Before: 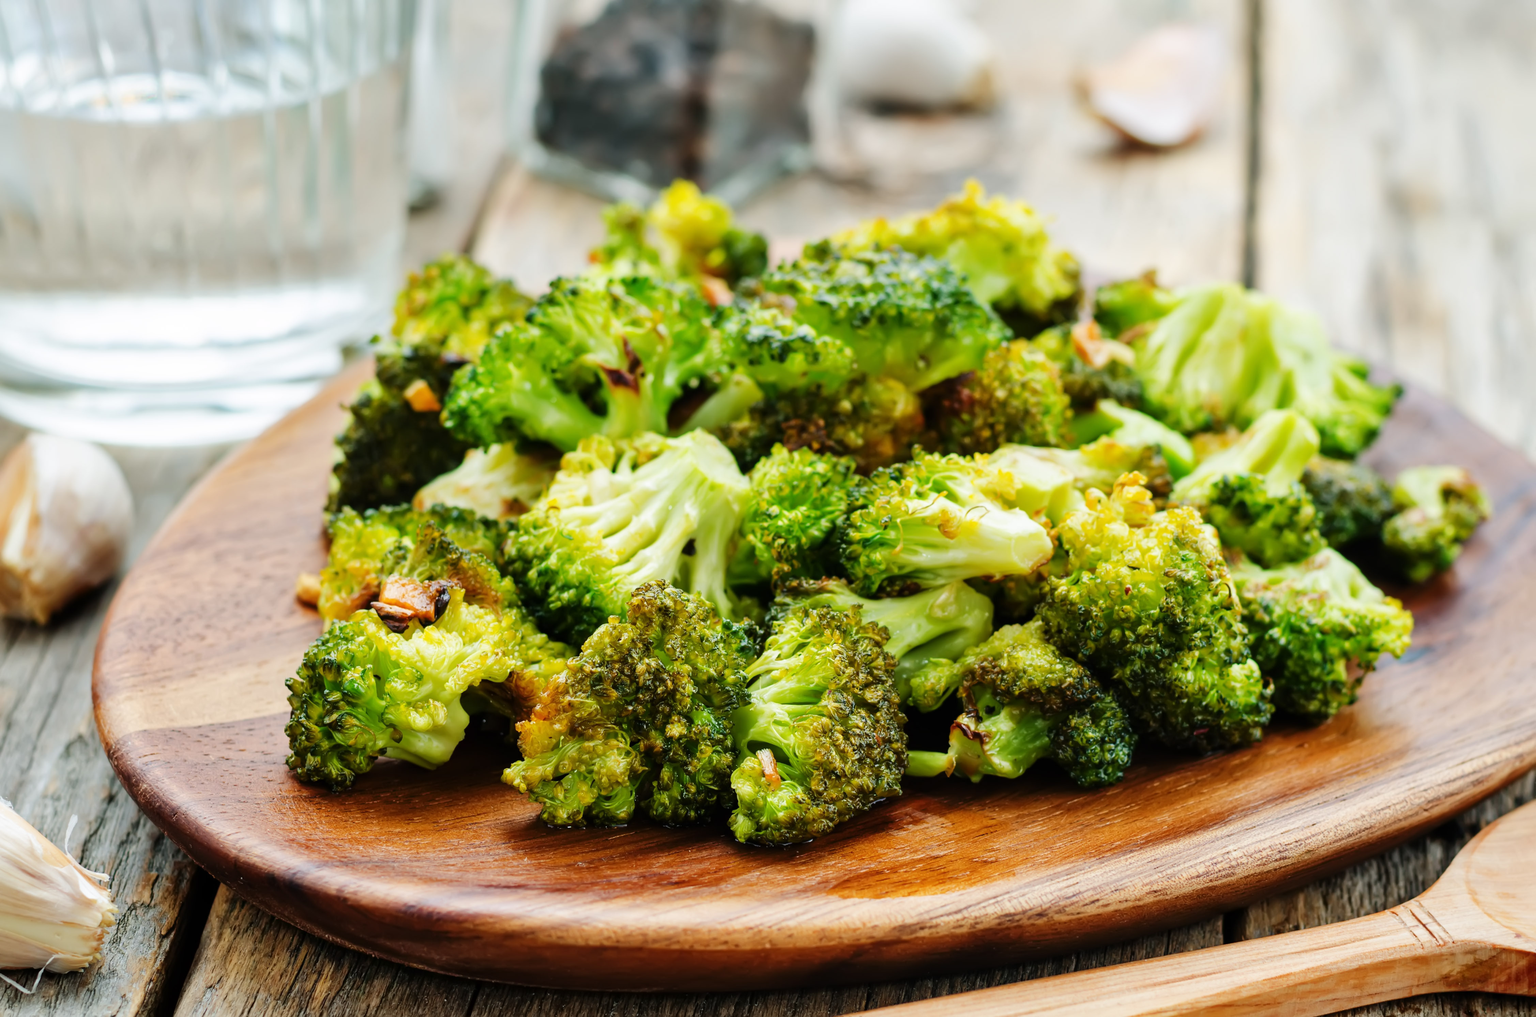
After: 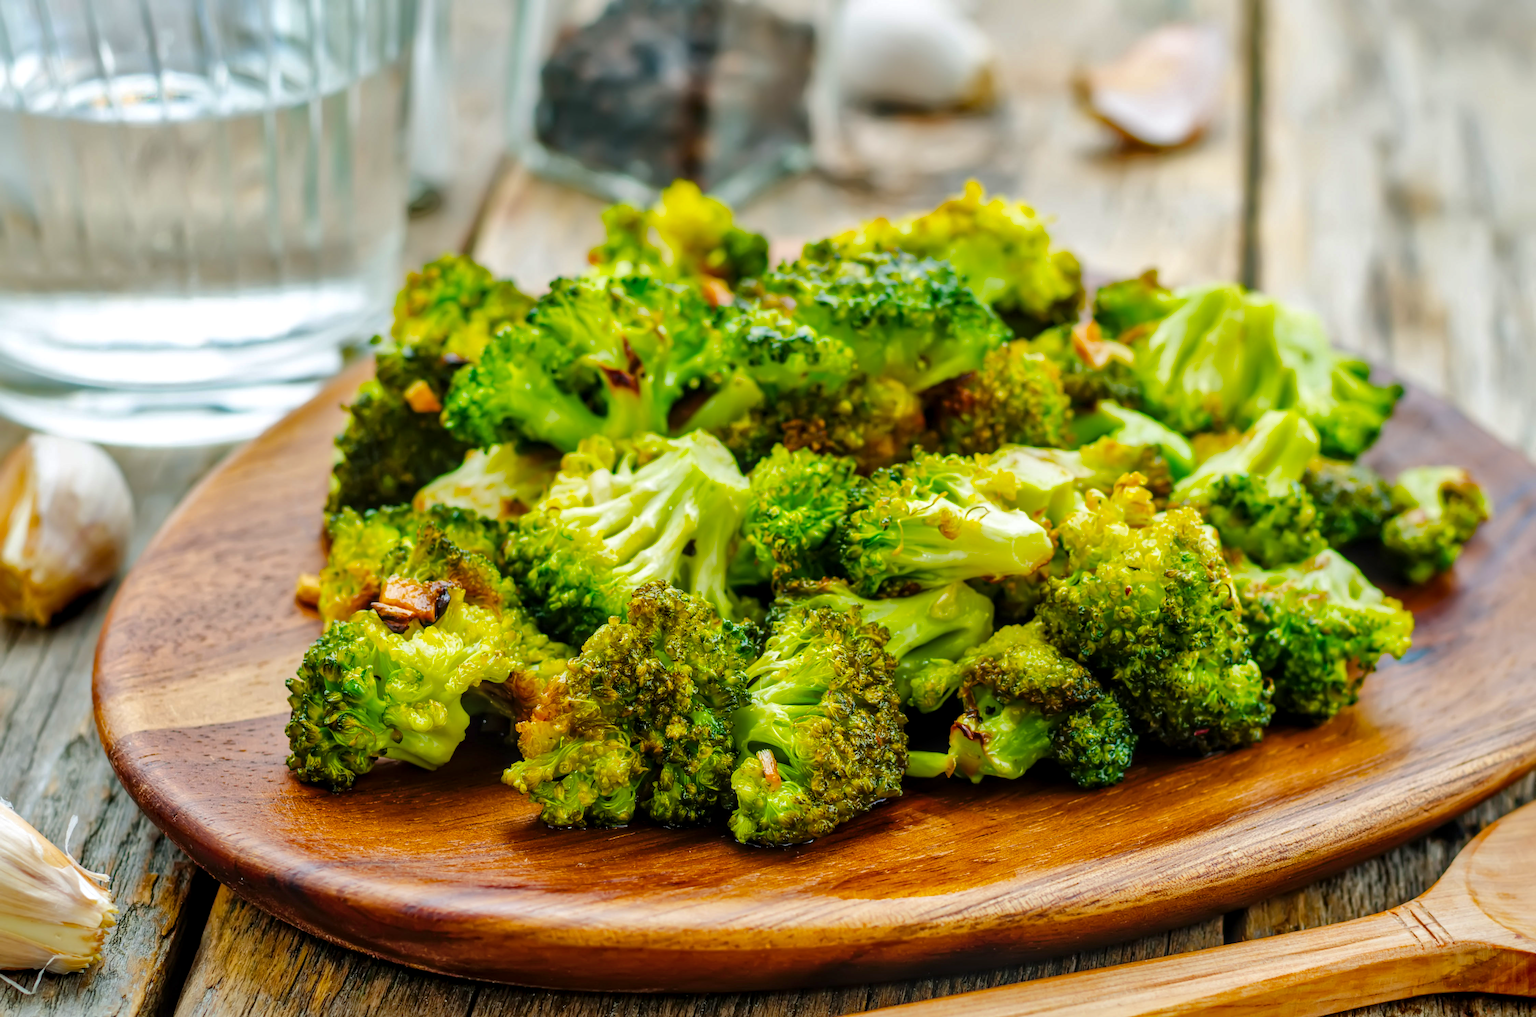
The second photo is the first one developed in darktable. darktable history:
color zones: curves: ch0 [(0.068, 0.464) (0.25, 0.5) (0.48, 0.508) (0.75, 0.536) (0.886, 0.476) (0.967, 0.456)]; ch1 [(0.066, 0.456) (0.25, 0.5) (0.616, 0.508) (0.746, 0.56) (0.934, 0.444)]
local contrast: on, module defaults
color balance rgb: linear chroma grading › global chroma 15%, perceptual saturation grading › global saturation 30%
shadows and highlights: on, module defaults
